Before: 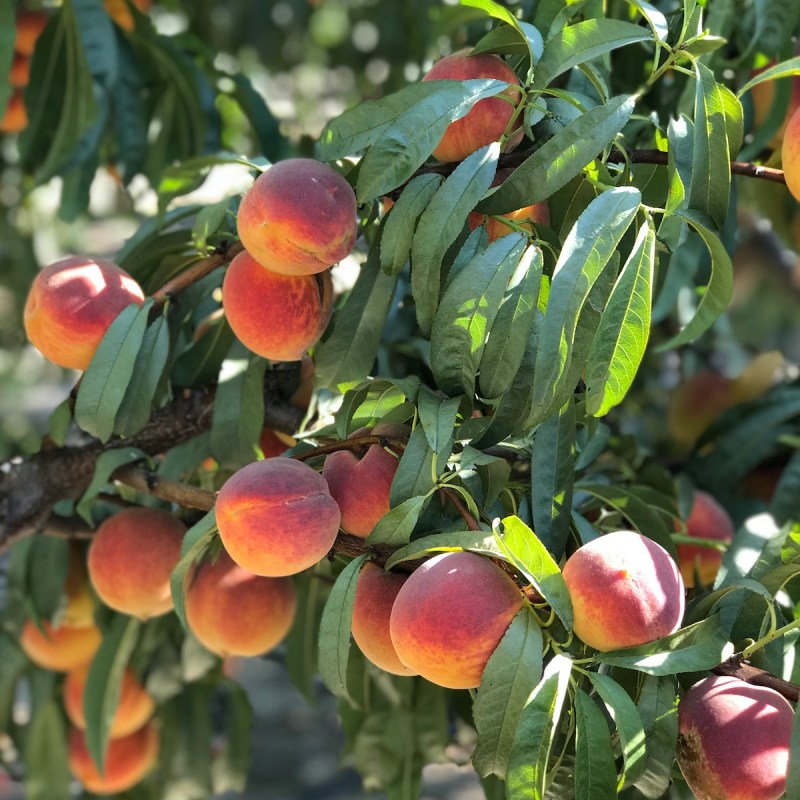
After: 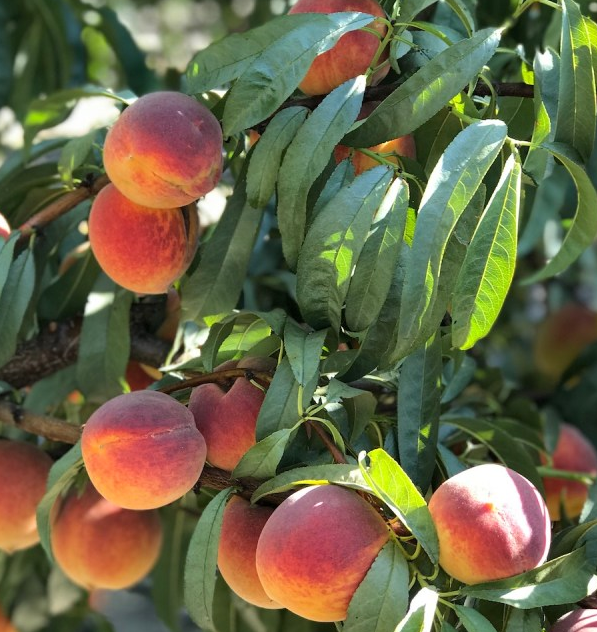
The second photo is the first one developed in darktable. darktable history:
crop: left 16.752%, top 8.472%, right 8.538%, bottom 12.451%
